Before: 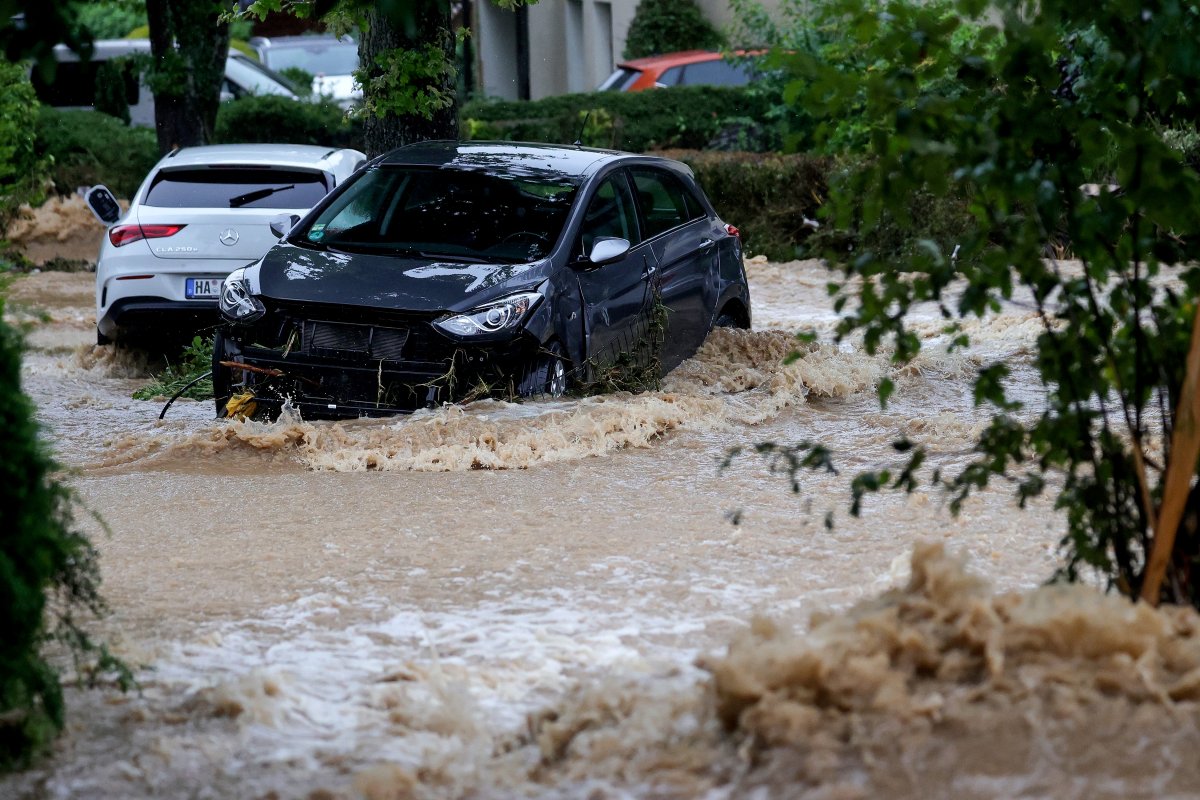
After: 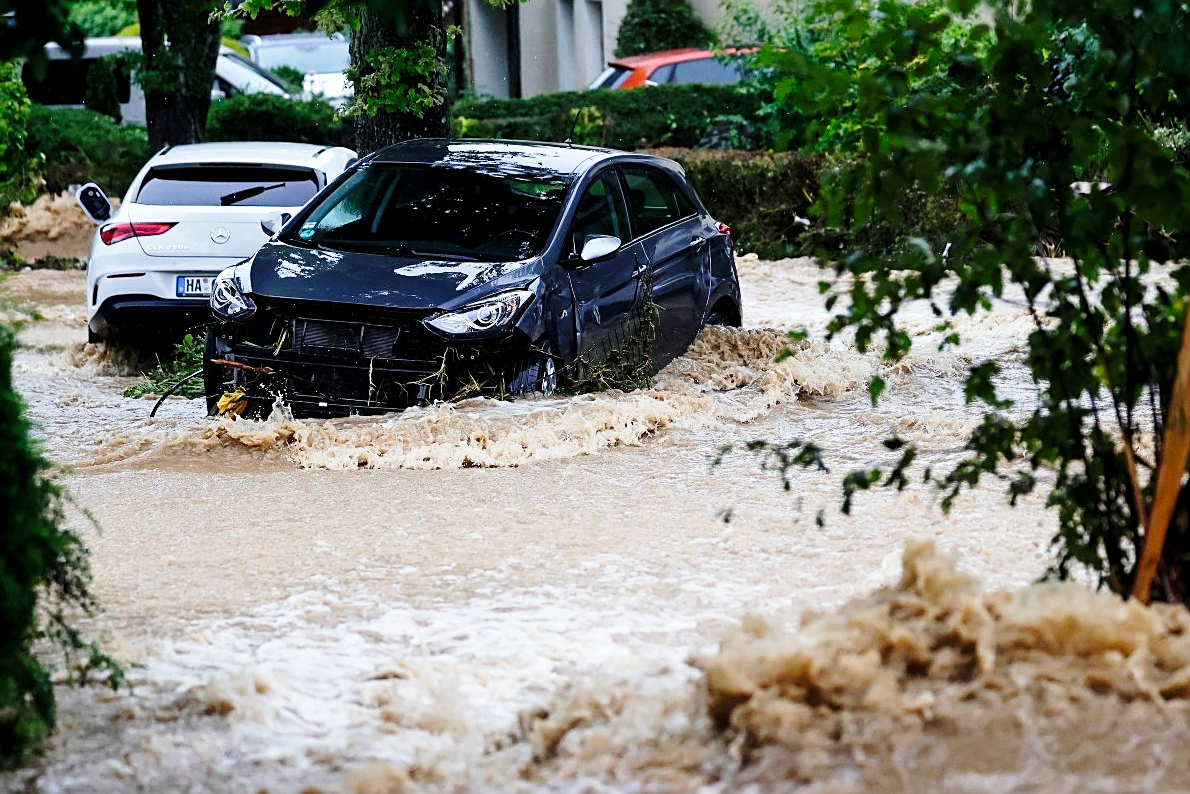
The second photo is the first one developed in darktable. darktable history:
base curve: curves: ch0 [(0, 0) (0.028, 0.03) (0.121, 0.232) (0.46, 0.748) (0.859, 0.968) (1, 1)], preserve colors none
crop and rotate: left 0.806%, top 0.354%, bottom 0.33%
sharpen: on, module defaults
